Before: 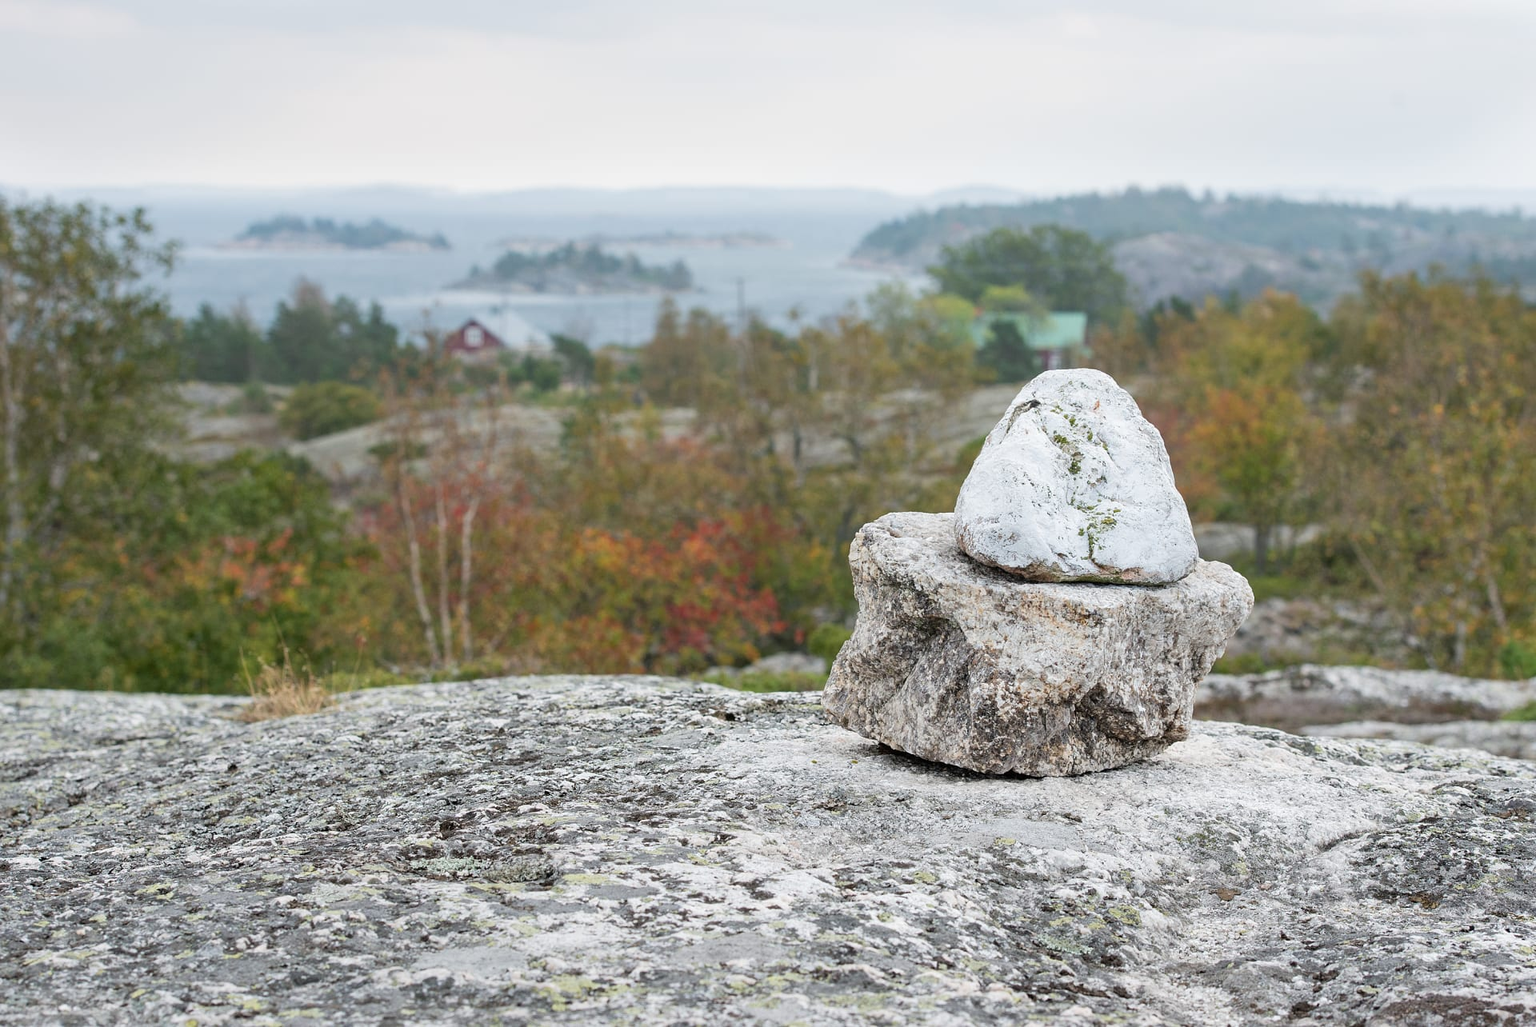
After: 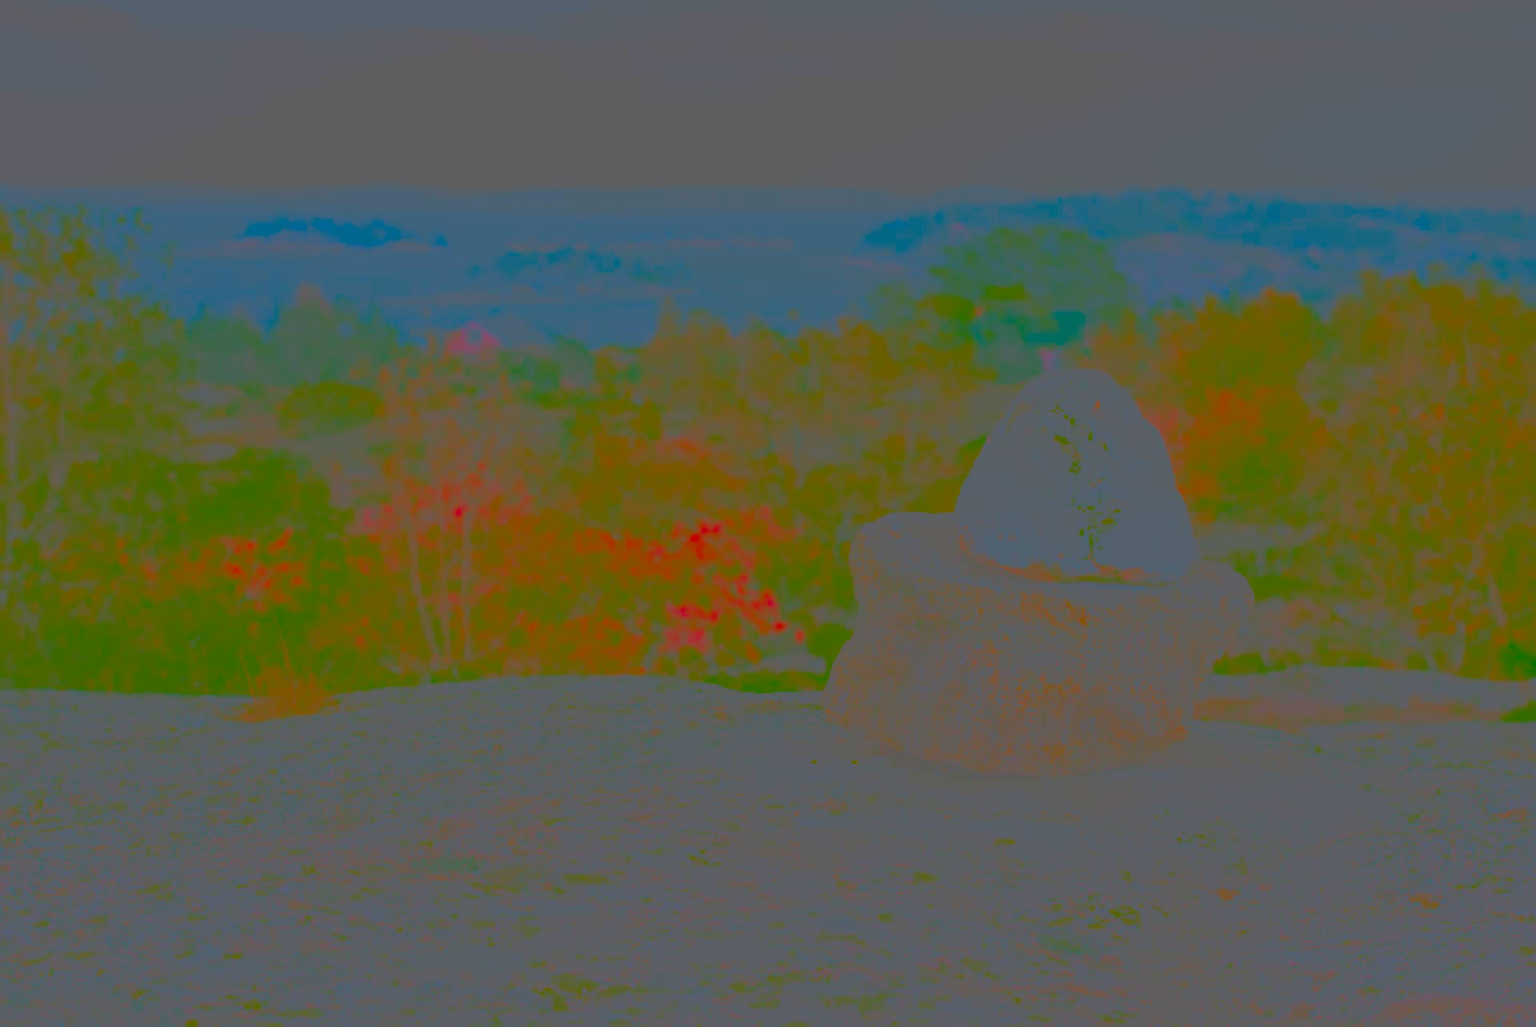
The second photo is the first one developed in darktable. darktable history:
local contrast: detail 130%
exposure: exposure 0.563 EV, compensate exposure bias true, compensate highlight preservation false
shadows and highlights: radius 90.56, shadows -14.76, white point adjustment 0.27, highlights 31.99, compress 48.58%, soften with gaussian
base curve: curves: ch0 [(0, 0) (0.088, 0.125) (0.176, 0.251) (0.354, 0.501) (0.613, 0.749) (1, 0.877)]
contrast brightness saturation: contrast -0.988, brightness -0.17, saturation 0.734
